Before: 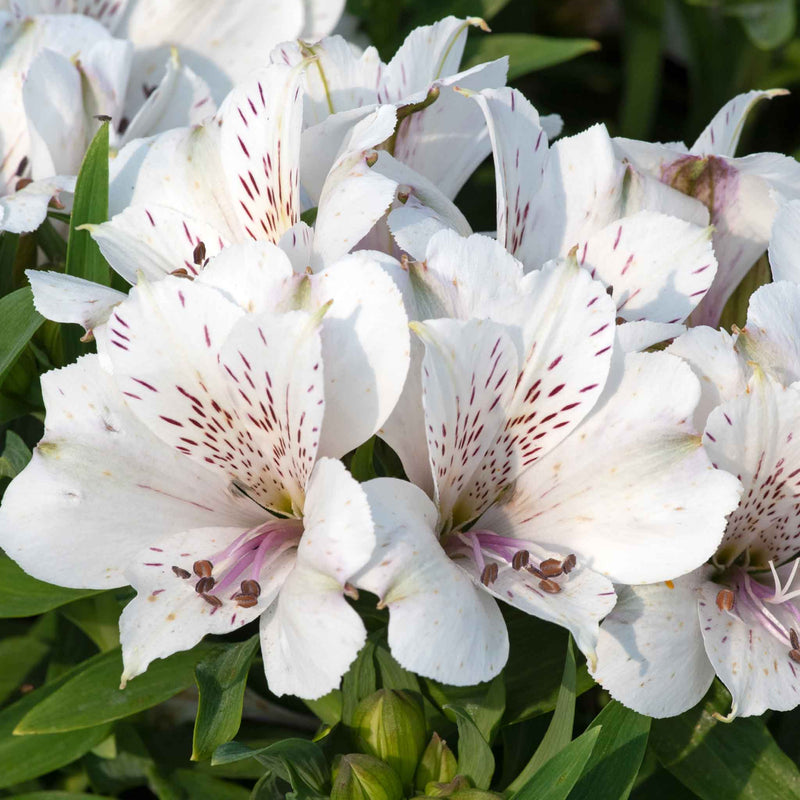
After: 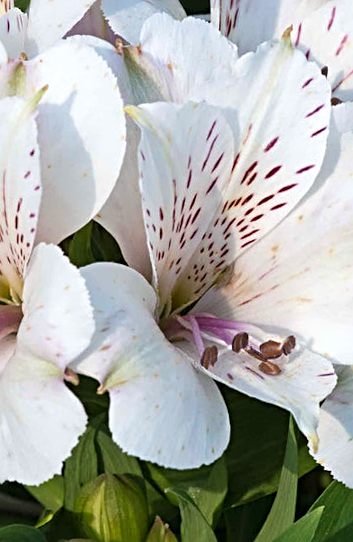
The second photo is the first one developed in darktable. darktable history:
sharpen: radius 3.119
white balance: red 0.982, blue 1.018
tone equalizer: on, module defaults
crop: left 35.432%, top 26.233%, right 20.145%, bottom 3.432%
rotate and perspective: rotation -1°, crop left 0.011, crop right 0.989, crop top 0.025, crop bottom 0.975
velvia: on, module defaults
